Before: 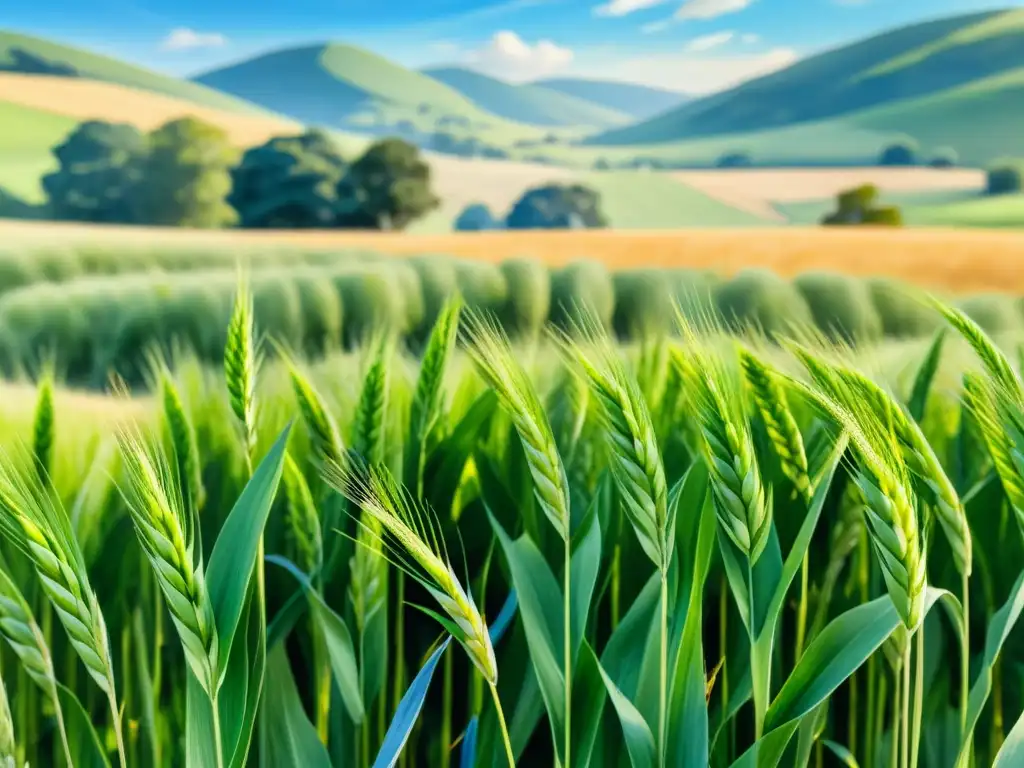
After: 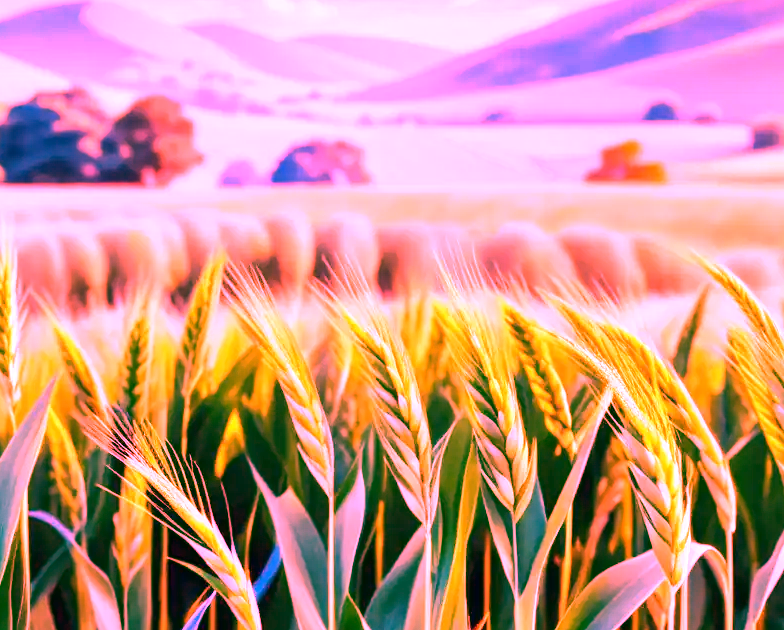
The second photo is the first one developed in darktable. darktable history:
crop: left 23.095%, top 5.827%, bottom 11.854%
white balance: red 4.26, blue 1.802
color balance: contrast fulcrum 17.78%
